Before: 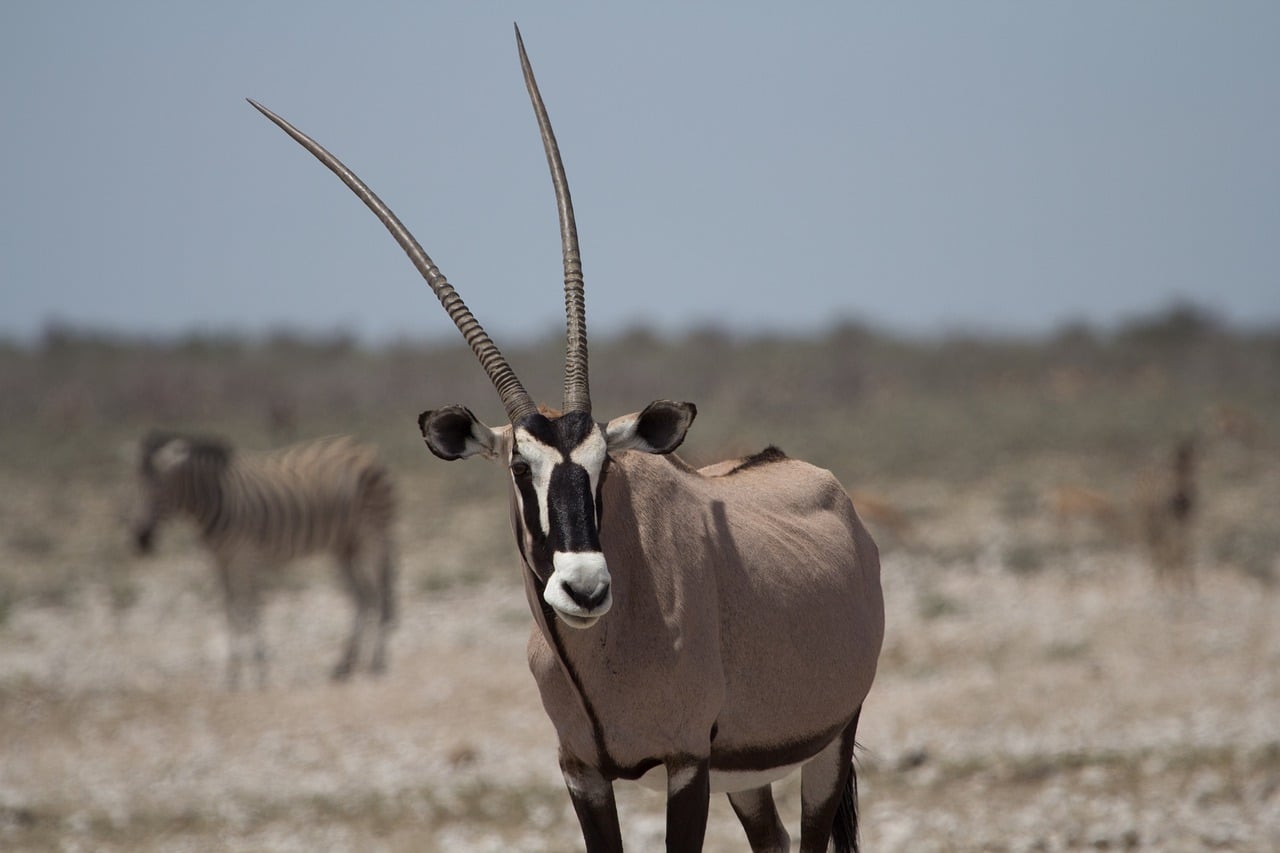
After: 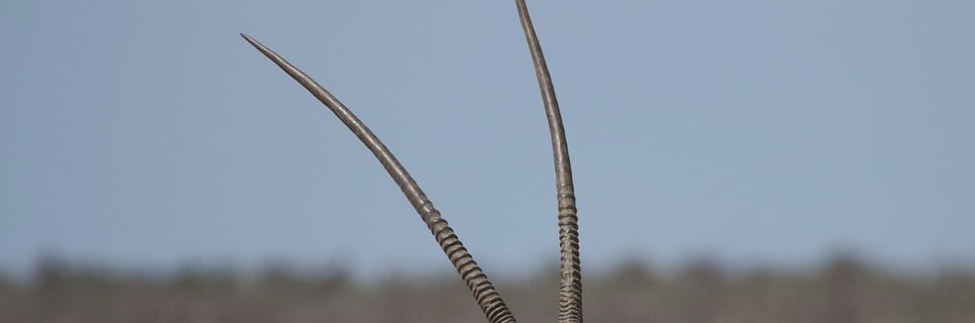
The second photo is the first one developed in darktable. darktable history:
tone equalizer: edges refinement/feathering 500, mask exposure compensation -1.57 EV, preserve details no
color zones: curves: ch1 [(0.25, 0.5) (0.747, 0.71)]
crop: left 0.541%, top 7.634%, right 23.226%, bottom 54.385%
